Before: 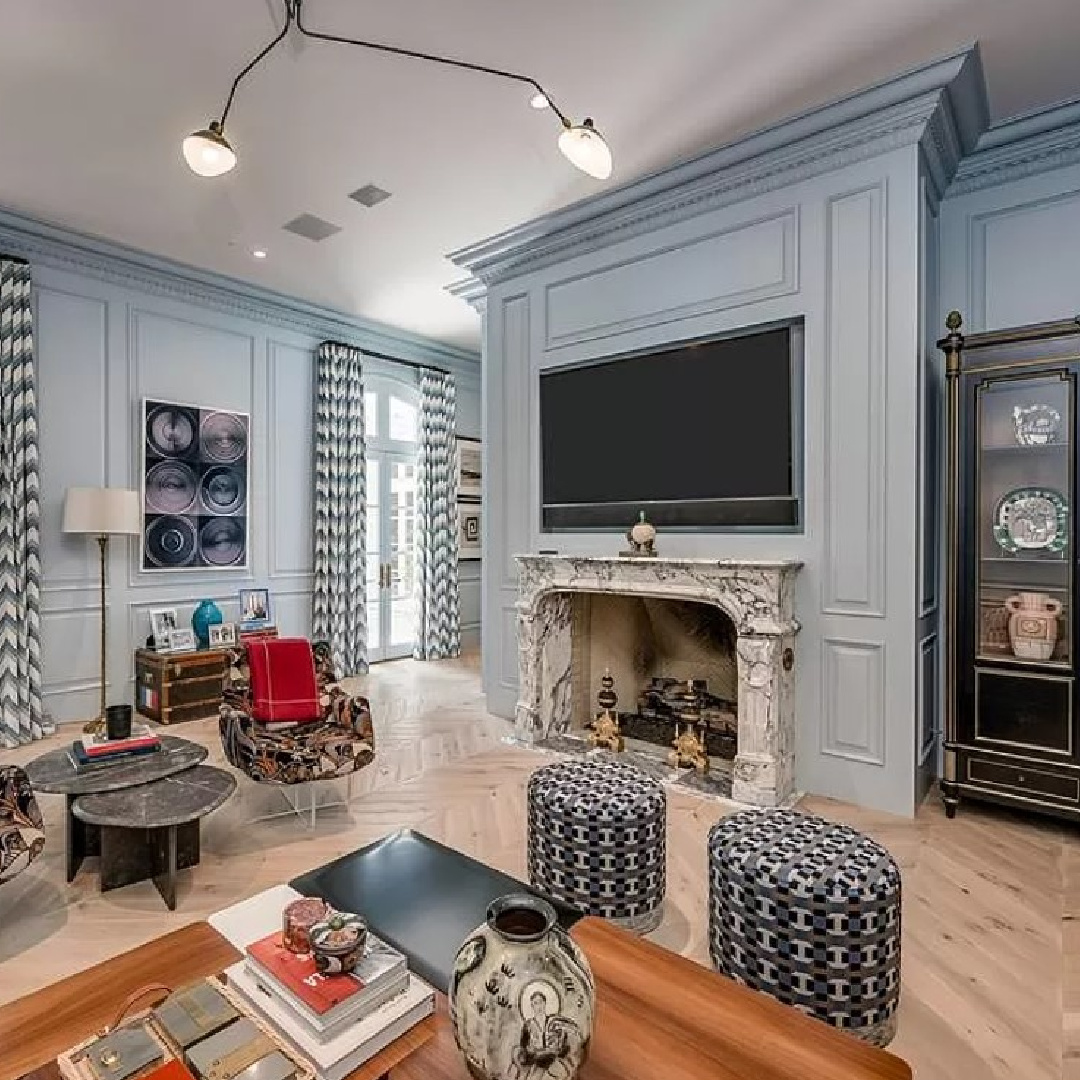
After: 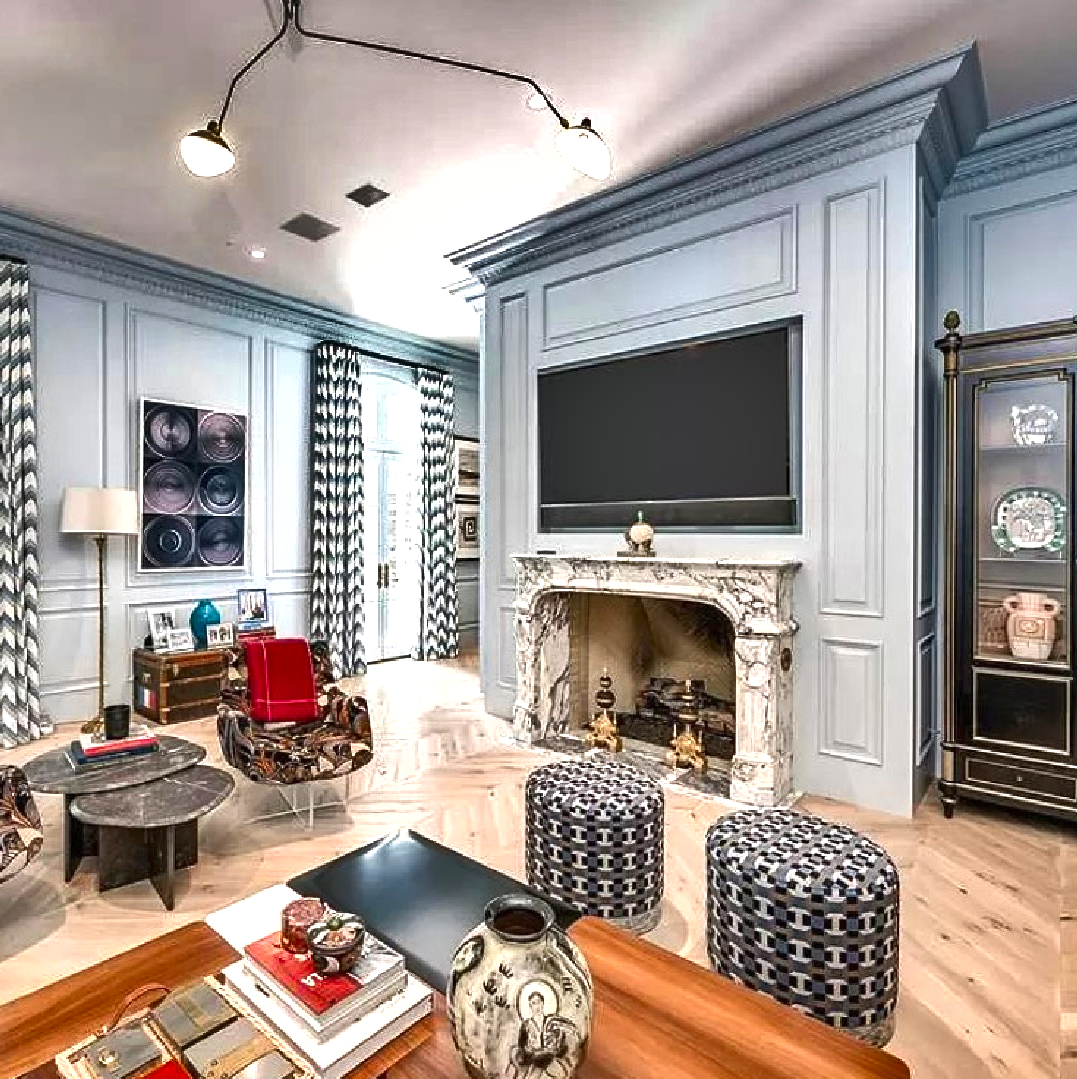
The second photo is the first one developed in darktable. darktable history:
crop and rotate: left 0.19%, bottom 0%
exposure: black level correction 0, exposure 1.102 EV, compensate exposure bias true, compensate highlight preservation false
shadows and highlights: white point adjustment -3.57, highlights -63.42, soften with gaussian
